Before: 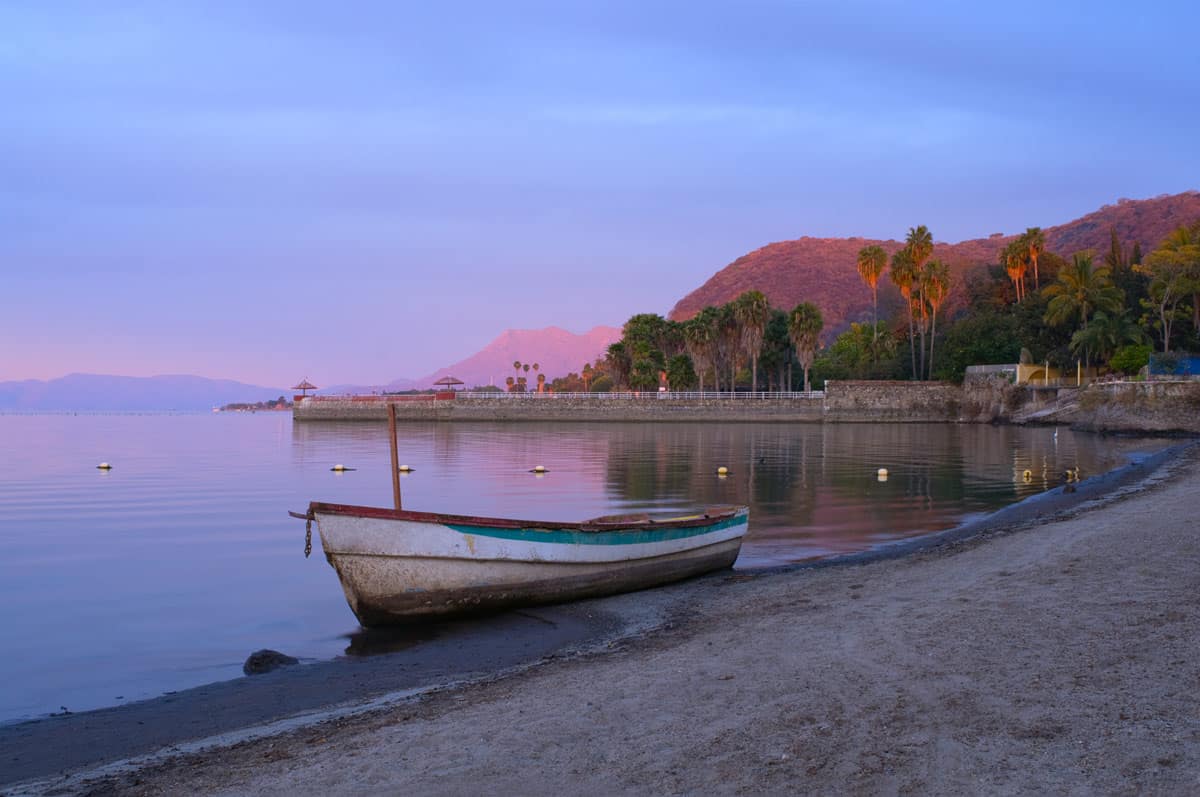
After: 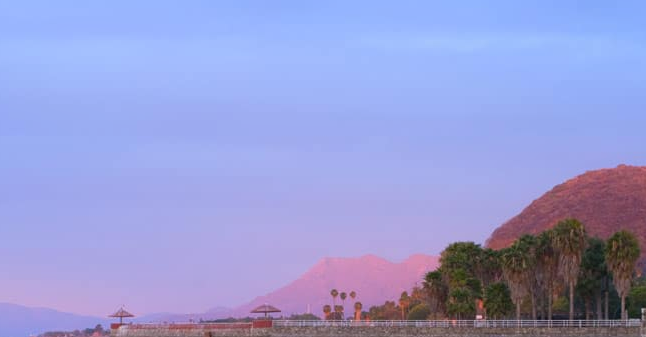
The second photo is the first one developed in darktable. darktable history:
crop: left 15.306%, top 9.065%, right 30.789%, bottom 48.638%
tone equalizer: on, module defaults
contrast equalizer: octaves 7, y [[0.6 ×6], [0.55 ×6], [0 ×6], [0 ×6], [0 ×6]], mix -0.3
base curve: curves: ch0 [(0, 0) (0.297, 0.298) (1, 1)], preserve colors none
